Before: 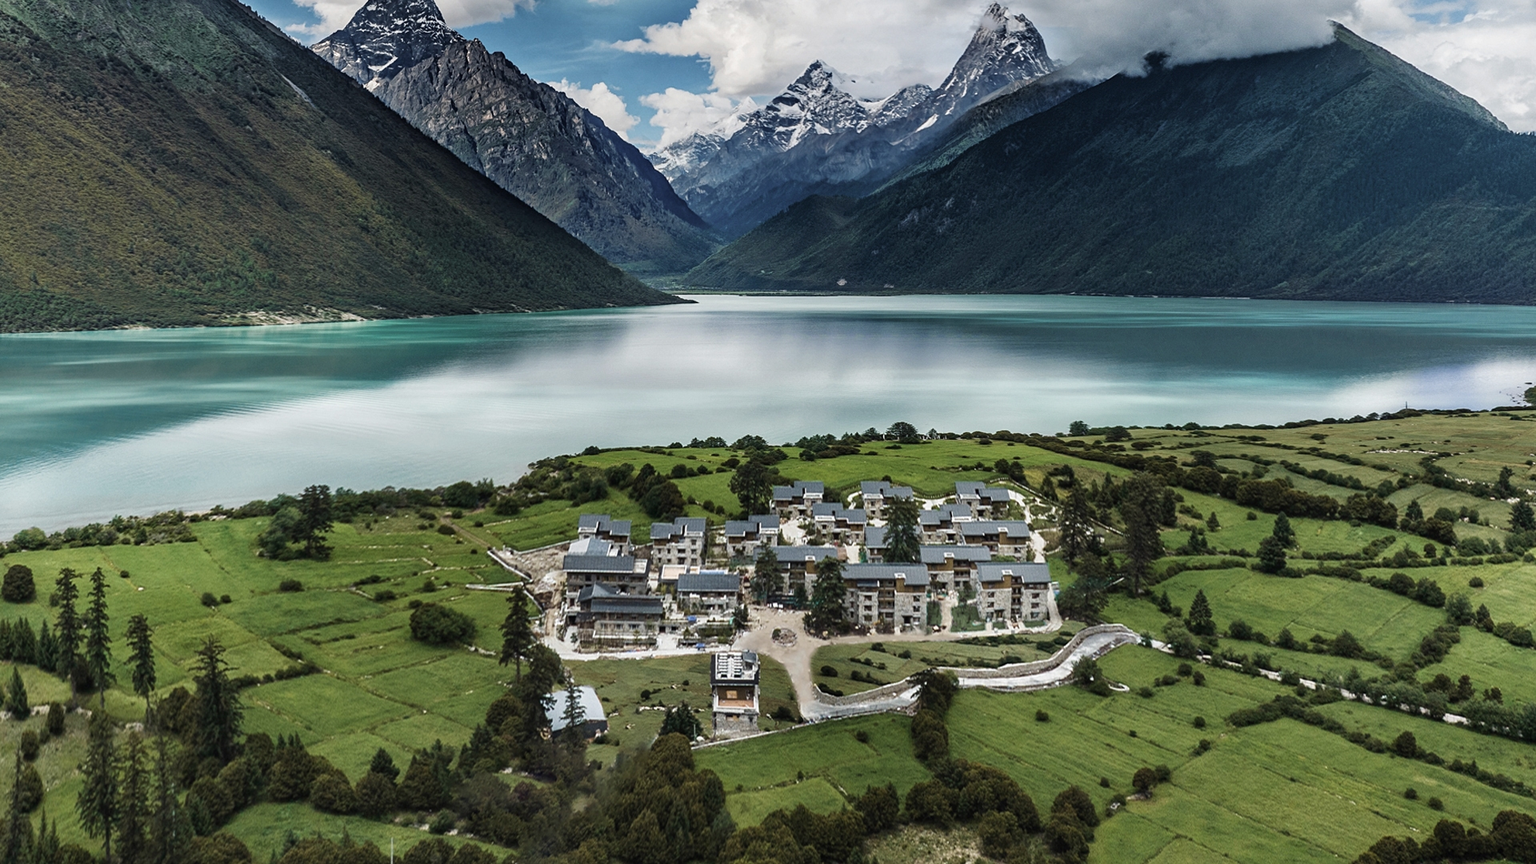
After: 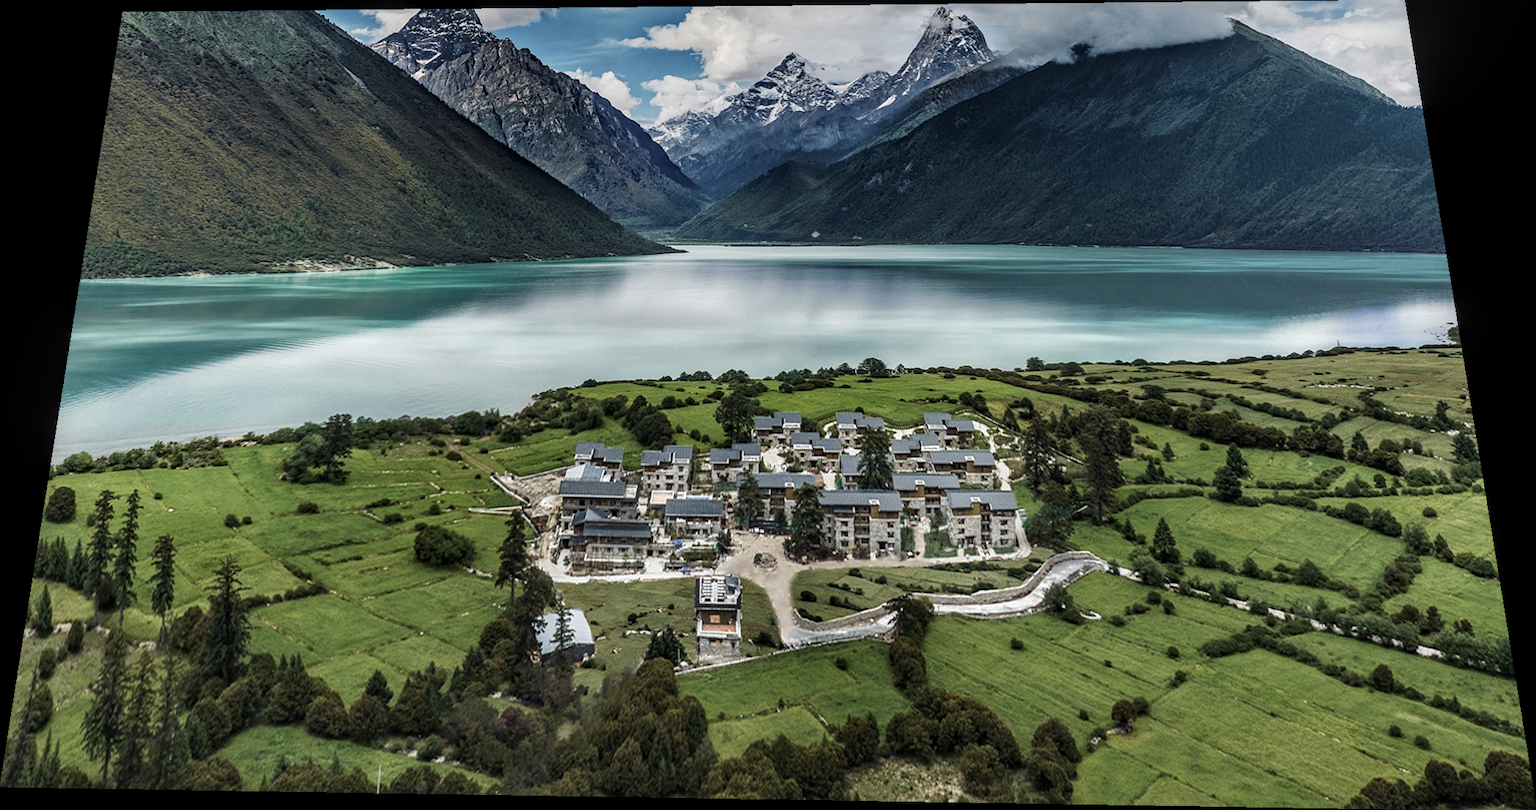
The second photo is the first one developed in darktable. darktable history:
local contrast: on, module defaults
rotate and perspective: rotation 0.128°, lens shift (vertical) -0.181, lens shift (horizontal) -0.044, shear 0.001, automatic cropping off
